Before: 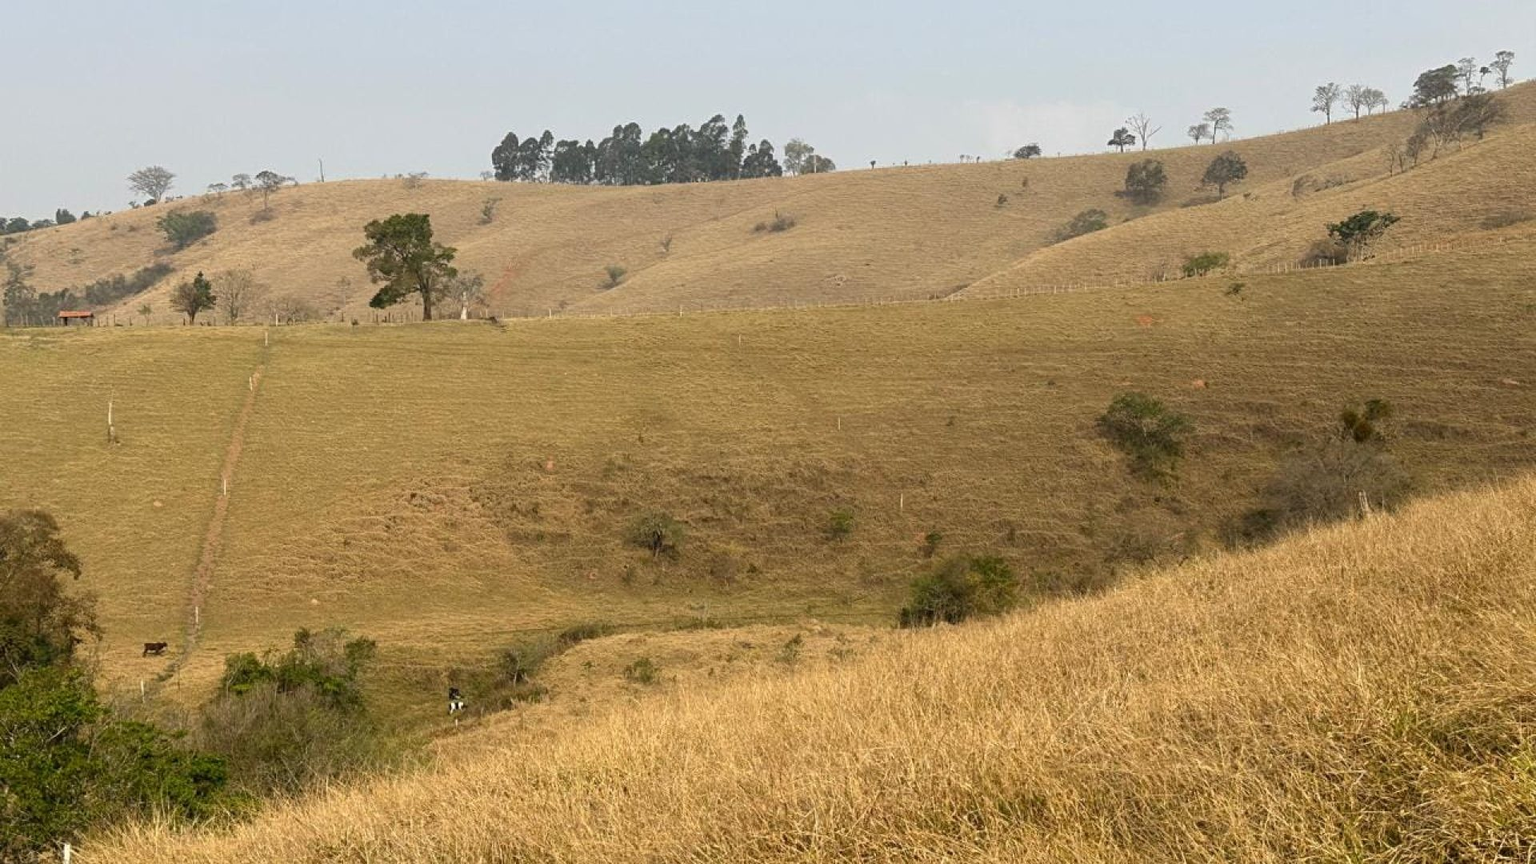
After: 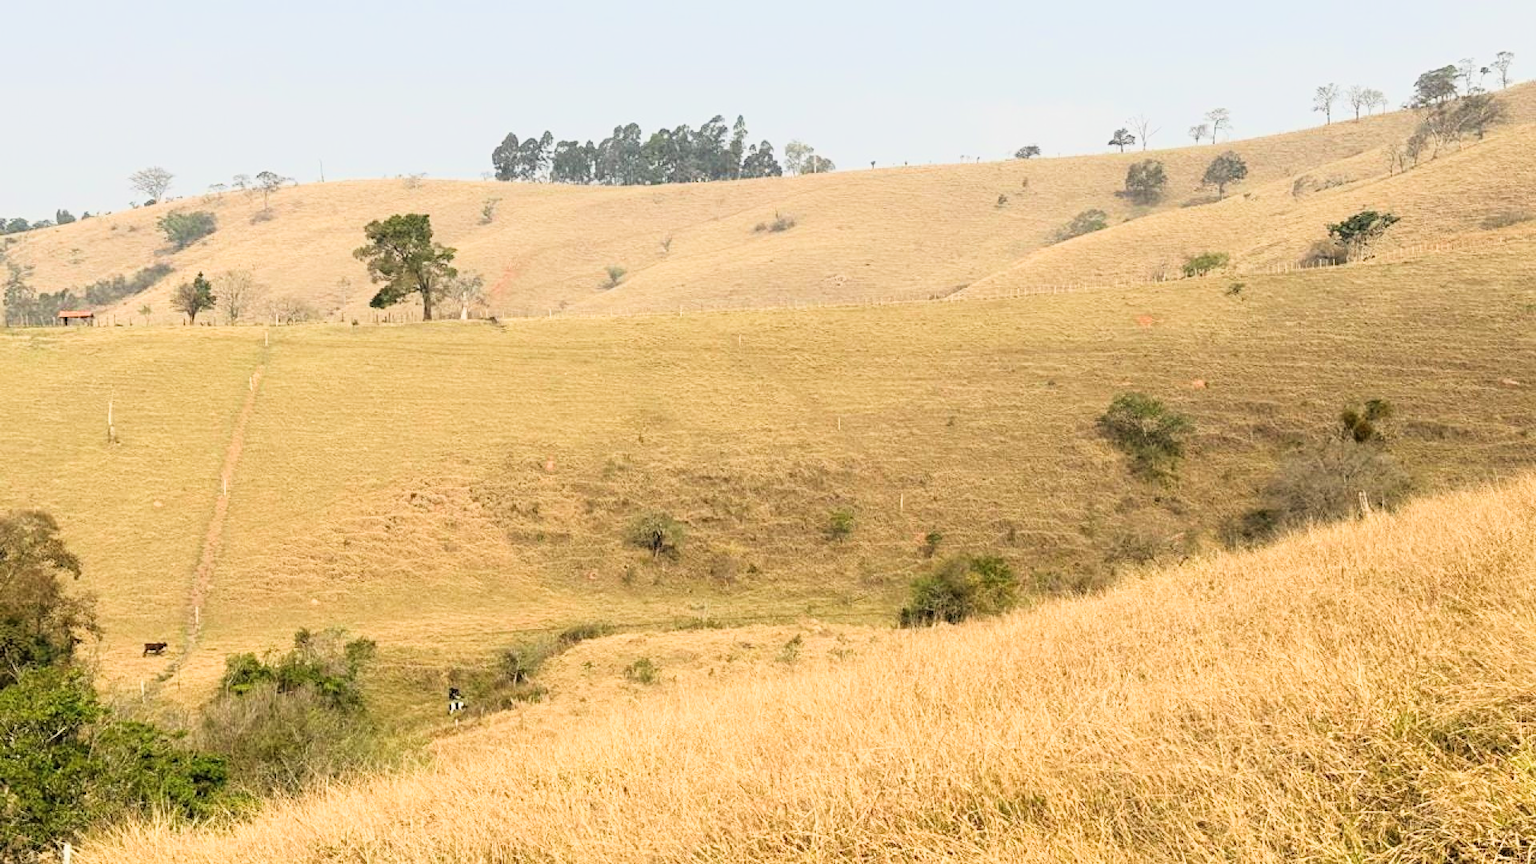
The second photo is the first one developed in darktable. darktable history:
filmic rgb: black relative exposure -11.88 EV, white relative exposure 5.43 EV, threshold 3 EV, hardness 4.49, latitude 50%, contrast 1.14, color science v5 (2021), contrast in shadows safe, contrast in highlights safe, enable highlight reconstruction true
exposure: black level correction 0, exposure 1.2 EV, compensate highlight preservation false
